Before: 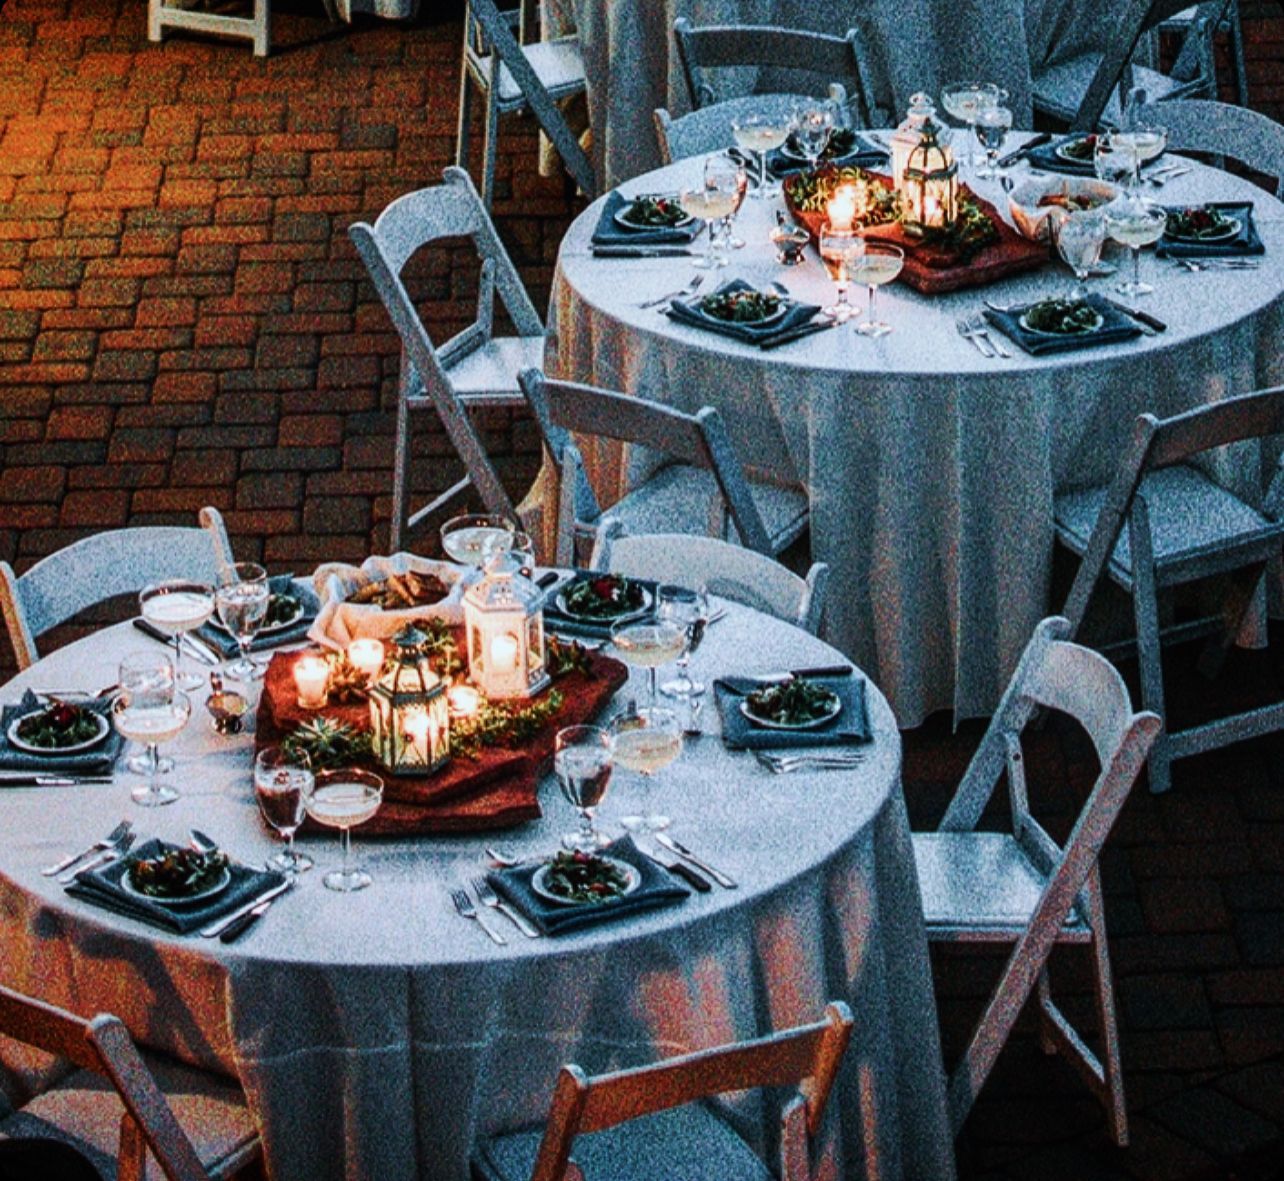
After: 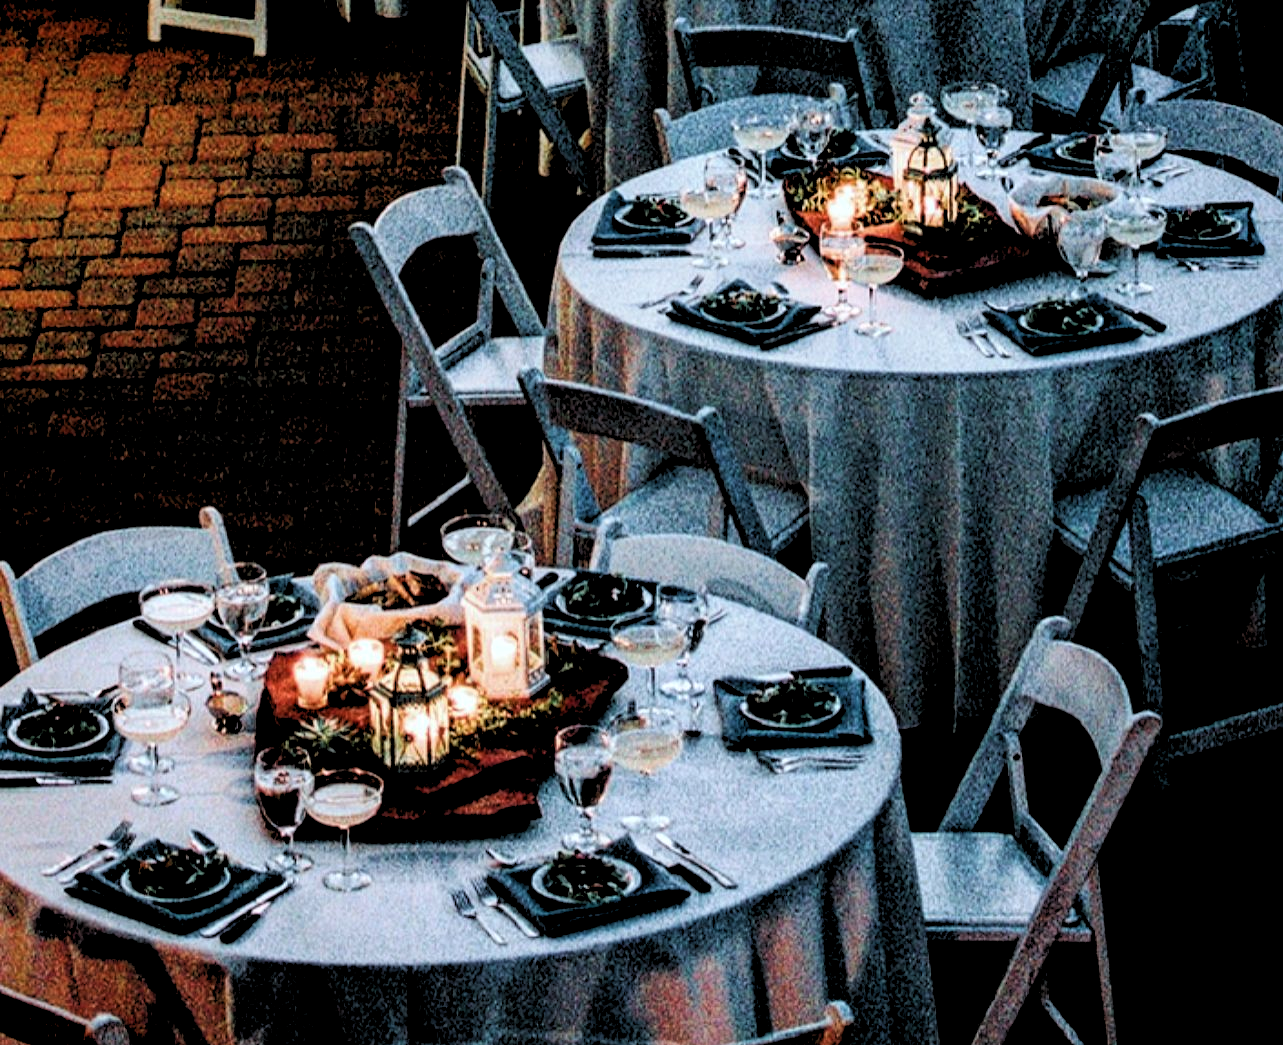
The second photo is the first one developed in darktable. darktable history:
rgb levels: levels [[0.034, 0.472, 0.904], [0, 0.5, 1], [0, 0.5, 1]]
crop and rotate: top 0%, bottom 11.49%
